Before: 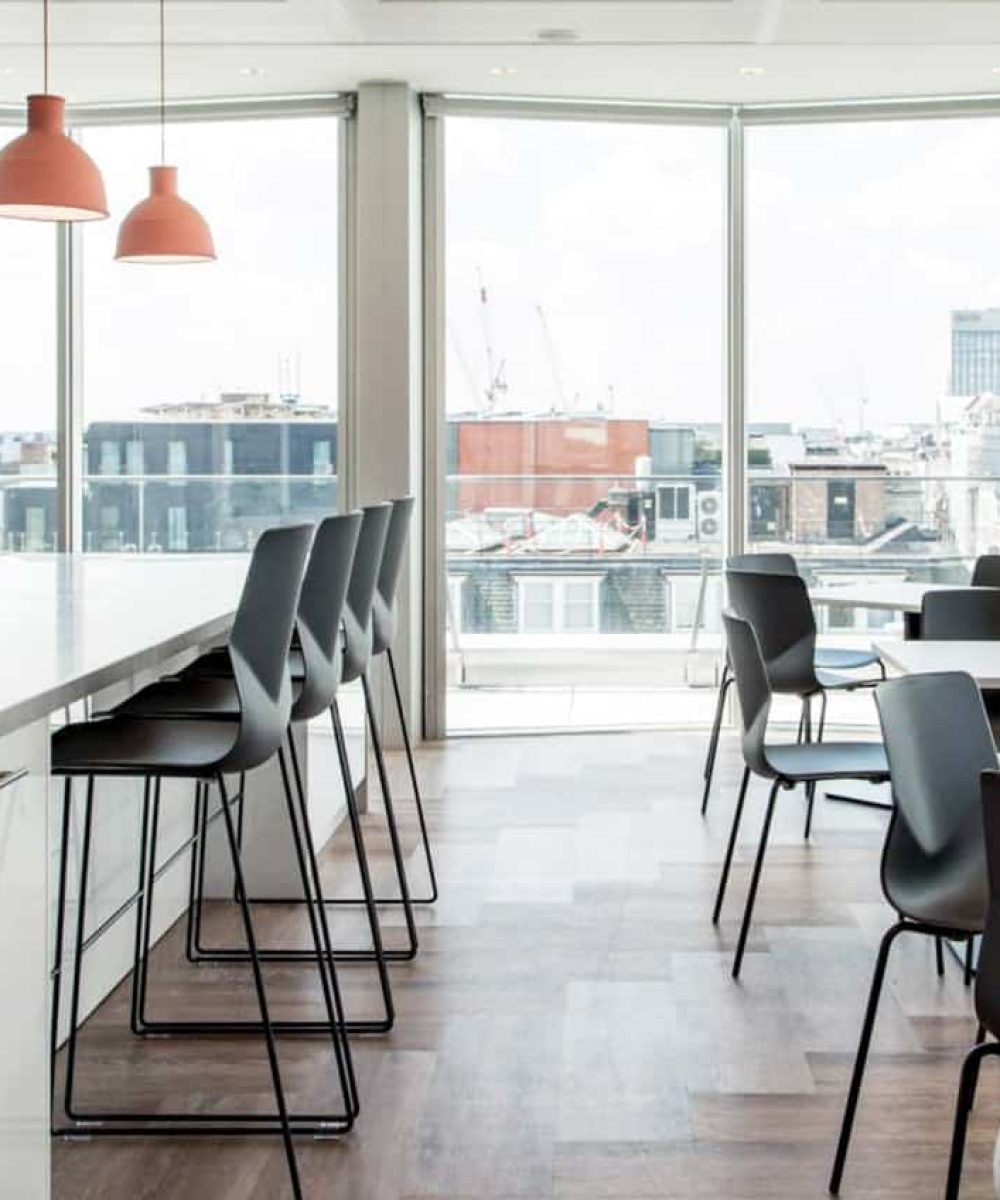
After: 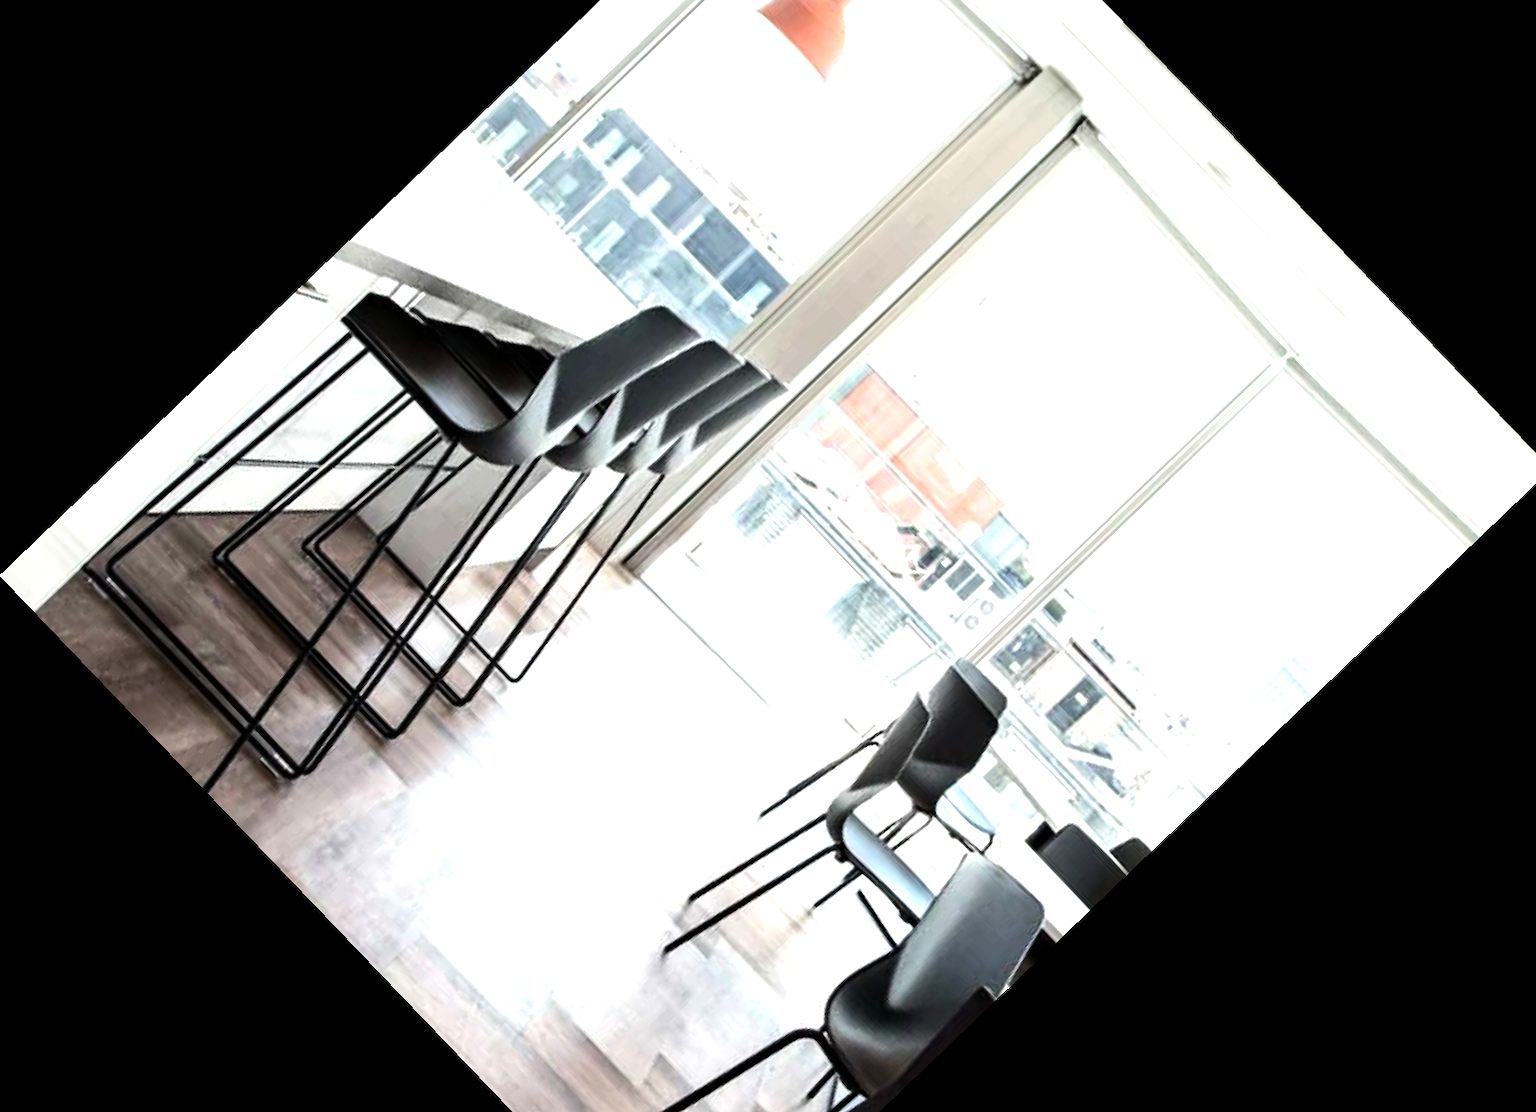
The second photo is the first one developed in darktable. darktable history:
tone equalizer: -8 EV -1.08 EV, -7 EV -1.01 EV, -6 EV -0.867 EV, -5 EV -0.578 EV, -3 EV 0.578 EV, -2 EV 0.867 EV, -1 EV 1.01 EV, +0 EV 1.08 EV, edges refinement/feathering 500, mask exposure compensation -1.57 EV, preserve details no
crop and rotate: angle -46.26°, top 16.234%, right 0.912%, bottom 11.704%
